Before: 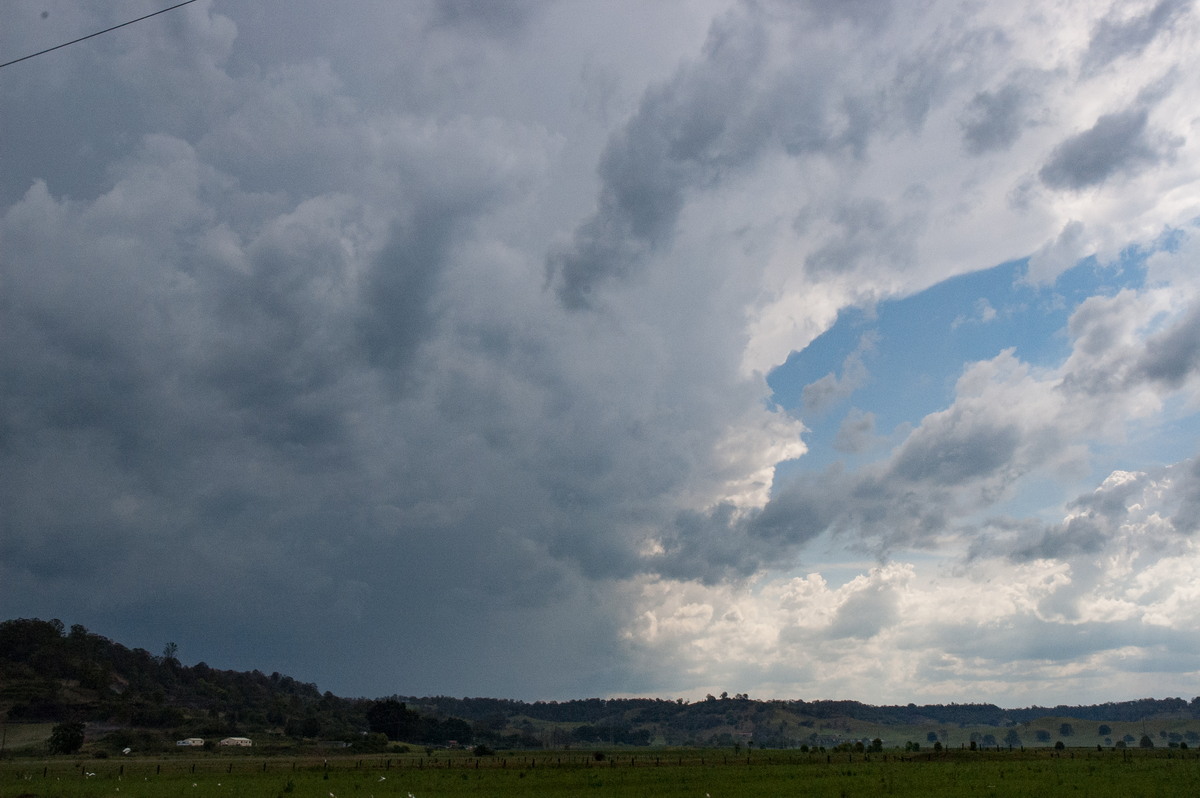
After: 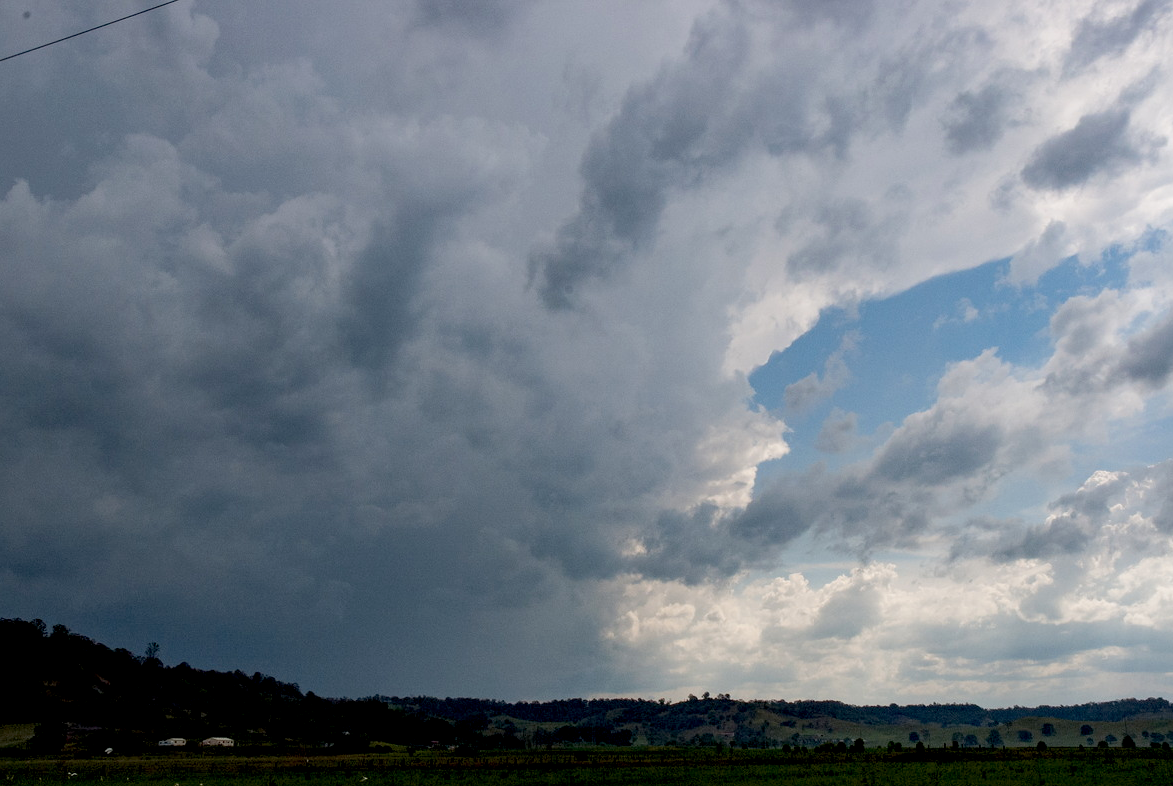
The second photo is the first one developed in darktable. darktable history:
crop and rotate: left 1.515%, right 0.654%, bottom 1.489%
exposure: black level correction 0.016, exposure -0.007 EV, compensate highlight preservation false
tone equalizer: edges refinement/feathering 500, mask exposure compensation -1.57 EV, preserve details no
